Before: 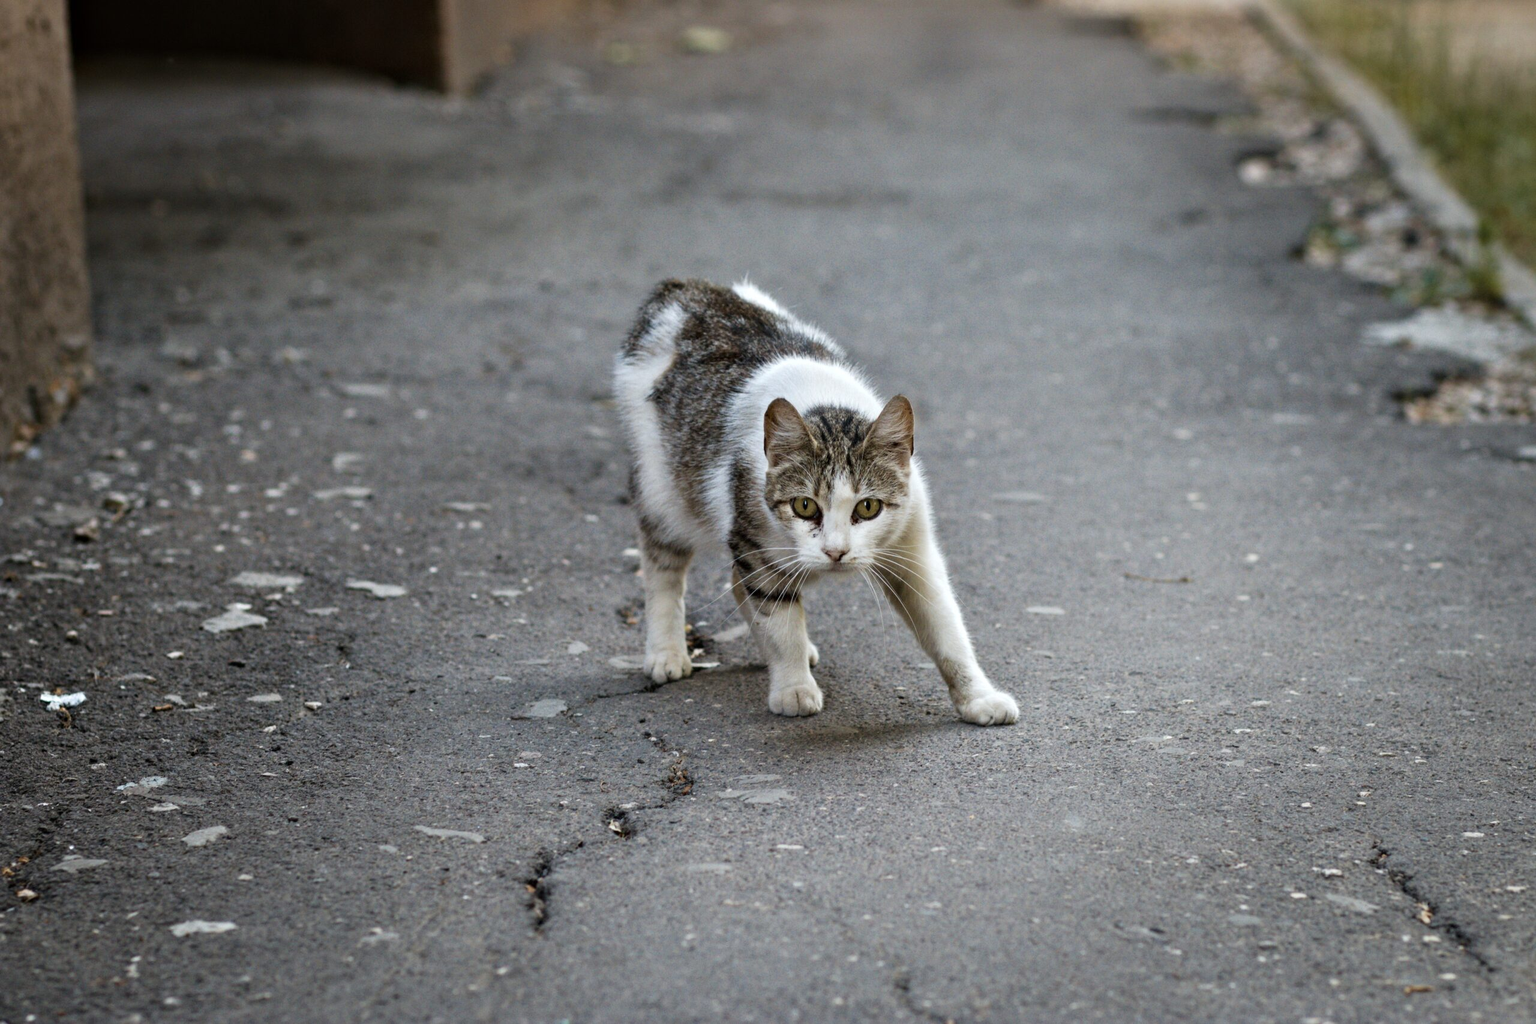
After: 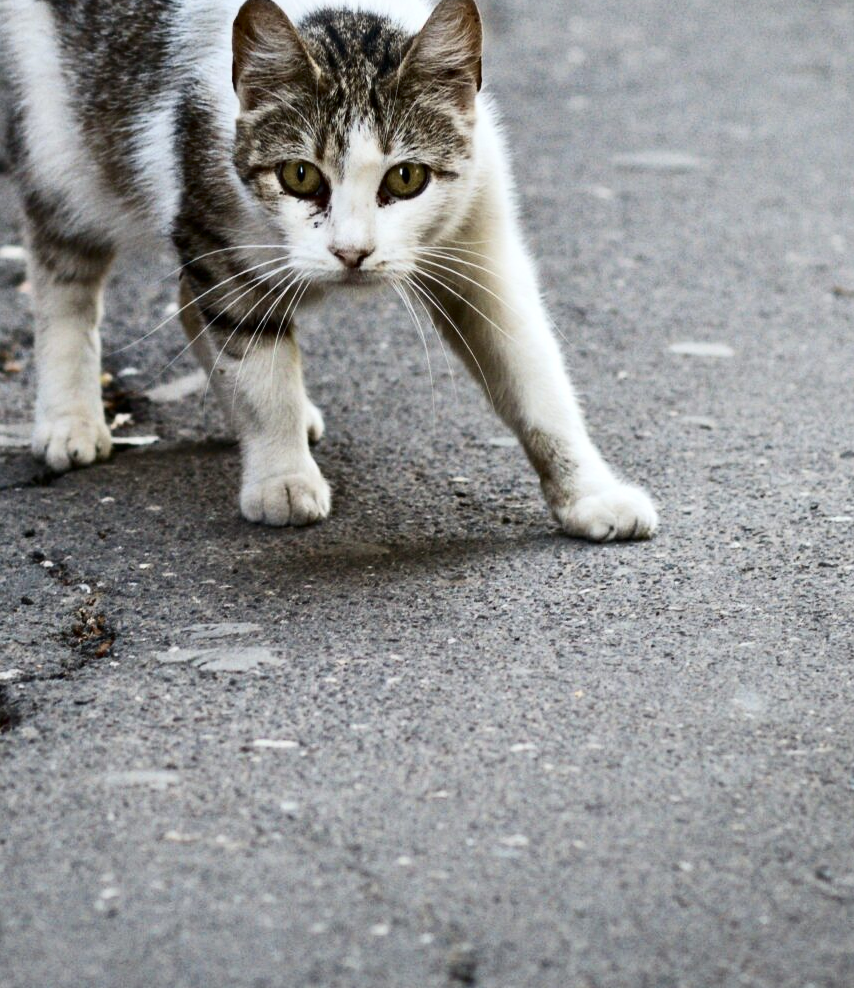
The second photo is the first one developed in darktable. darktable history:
contrast brightness saturation: contrast 0.285
crop: left 40.679%, top 39.137%, right 25.926%, bottom 2.942%
